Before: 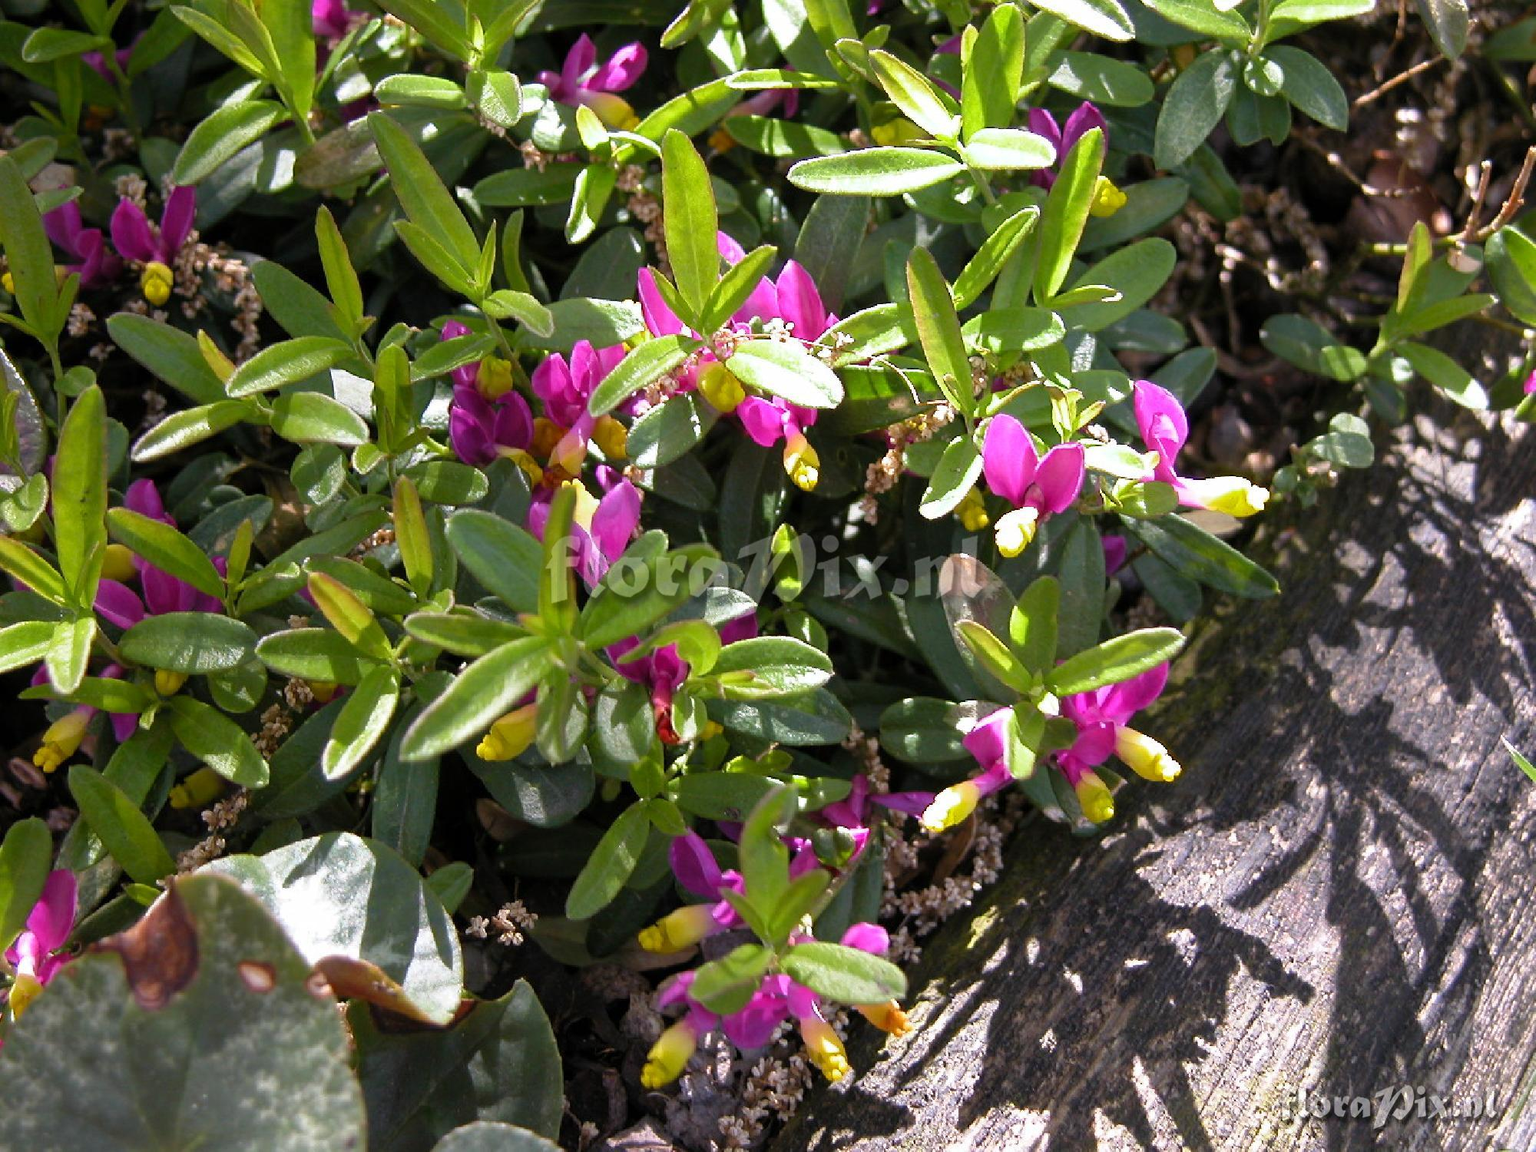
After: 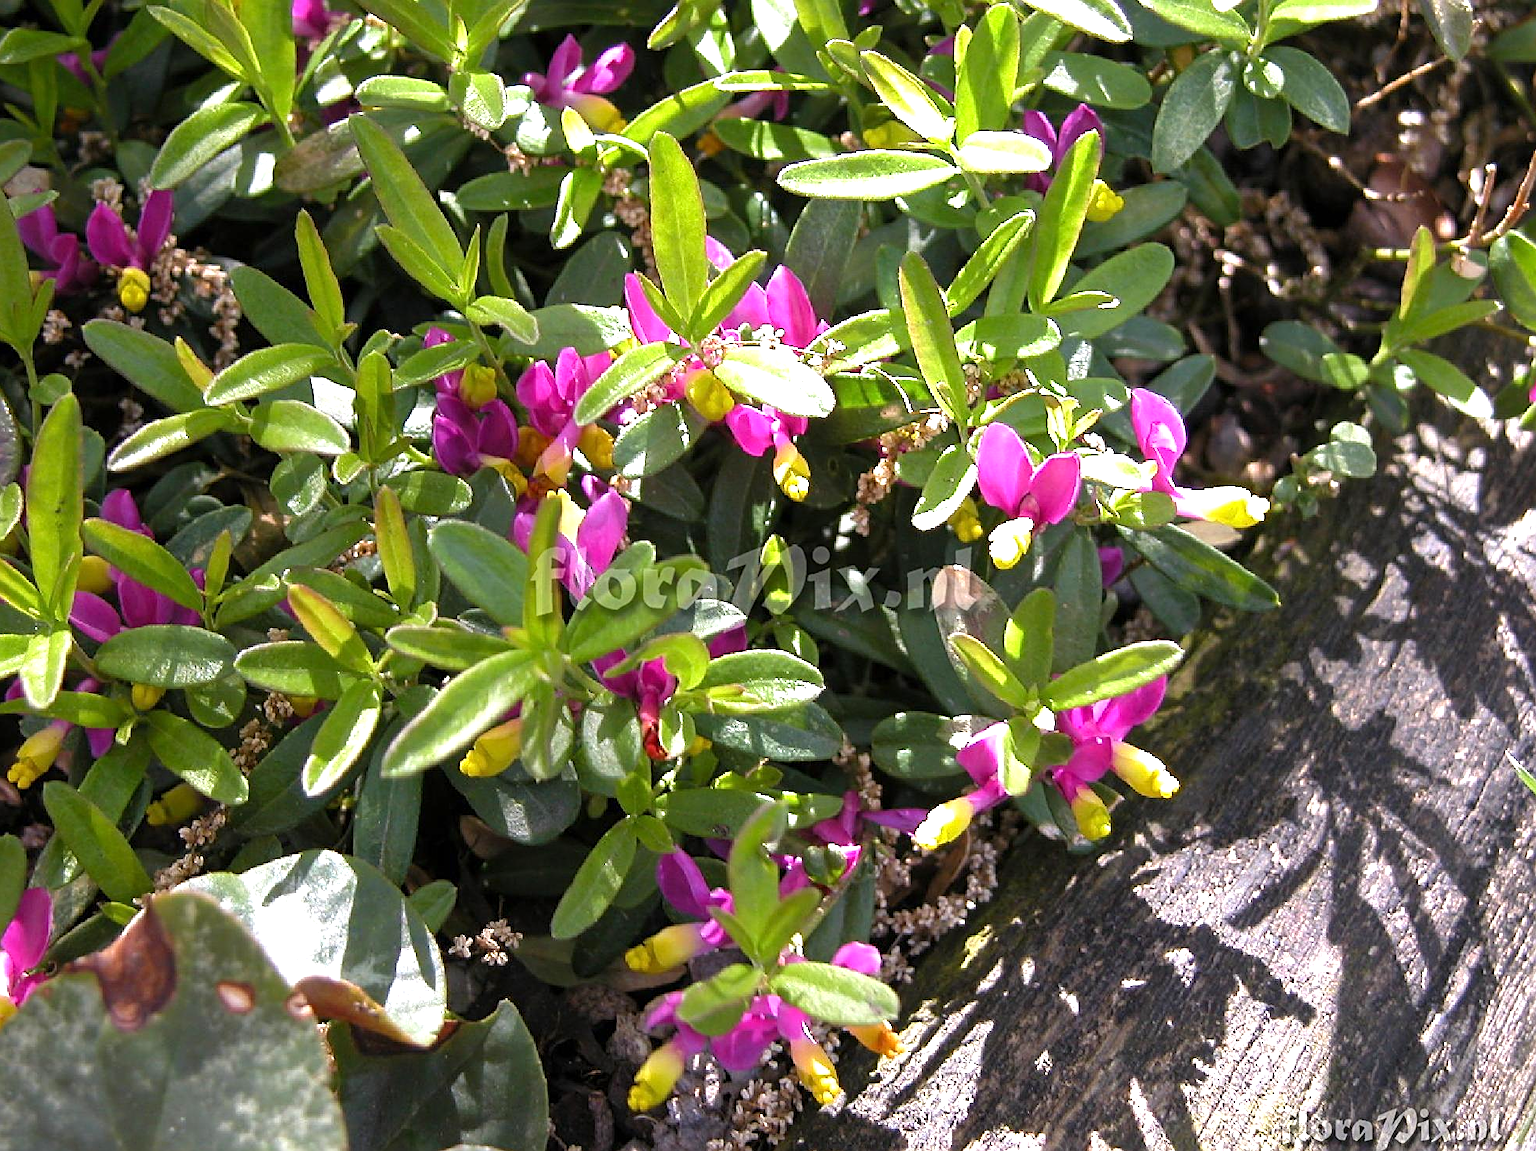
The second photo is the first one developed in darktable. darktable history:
crop: left 1.743%, right 0.268%, bottom 2.011%
sharpen: on, module defaults
exposure: exposure 0.496 EV, compensate highlight preservation false
